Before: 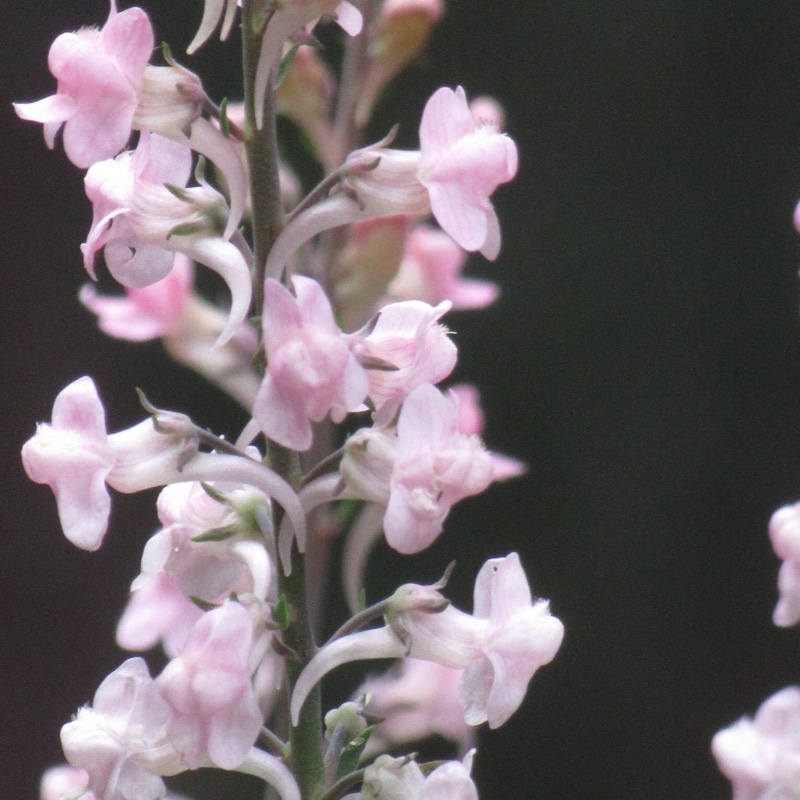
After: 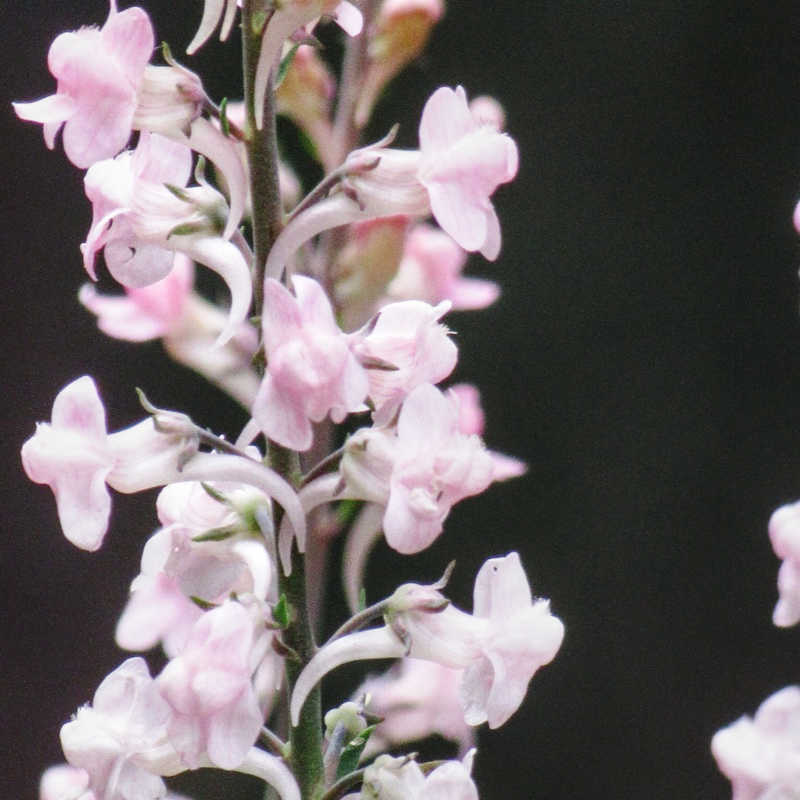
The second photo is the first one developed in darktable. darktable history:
base curve: curves: ch0 [(0, 0) (0.036, 0.025) (0.121, 0.166) (0.206, 0.329) (0.605, 0.79) (1, 1)], preserve colors none
local contrast: on, module defaults
